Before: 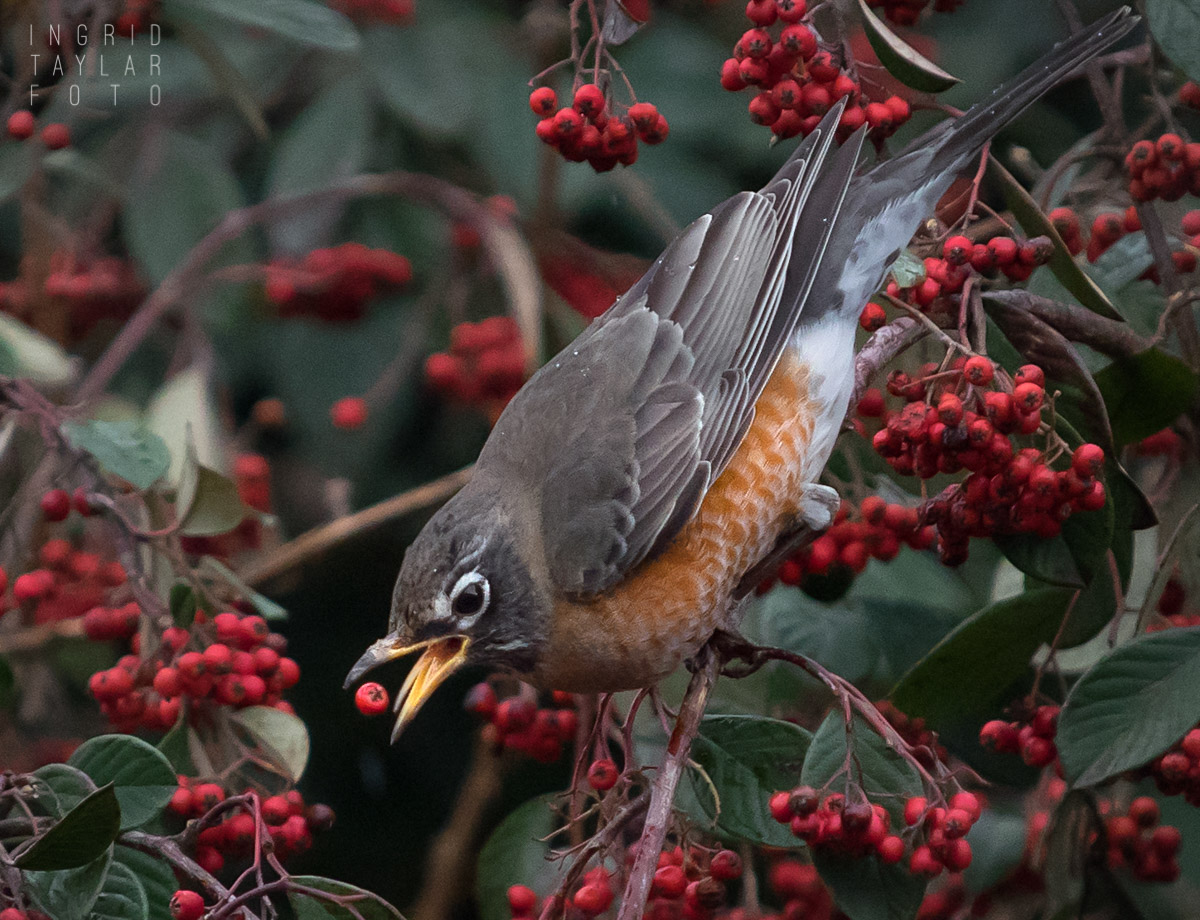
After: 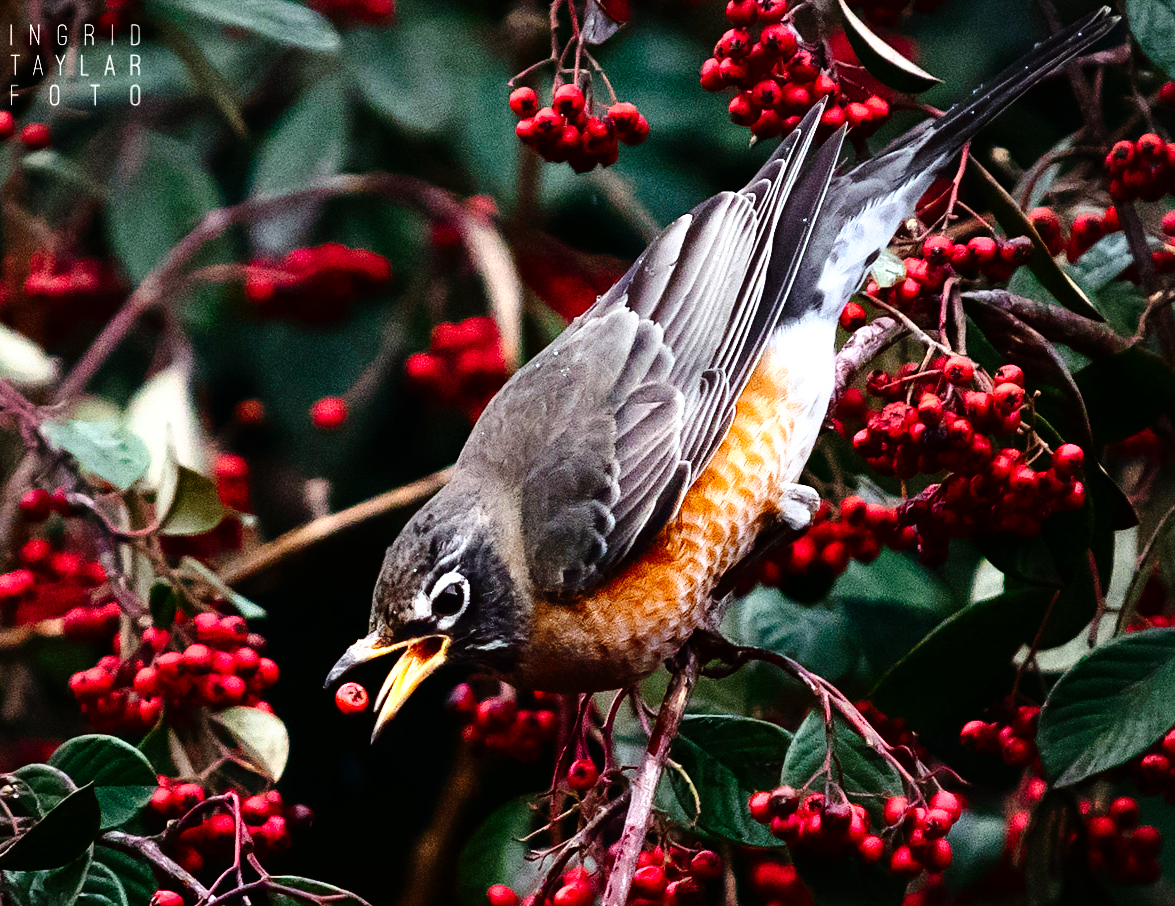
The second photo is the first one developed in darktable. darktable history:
exposure: black level correction 0, exposure 1.2 EV, compensate highlight preservation false
contrast brightness saturation: contrast 0.188, brightness -0.23, saturation 0.113
crop: left 1.731%, right 0.28%, bottom 1.439%
color zones: mix -131.08%
tone curve: curves: ch0 [(0, 0) (0.003, 0.003) (0.011, 0.005) (0.025, 0.008) (0.044, 0.012) (0.069, 0.02) (0.1, 0.031) (0.136, 0.047) (0.177, 0.088) (0.224, 0.141) (0.277, 0.222) (0.335, 0.32) (0.399, 0.422) (0.468, 0.523) (0.543, 0.621) (0.623, 0.715) (0.709, 0.796) (0.801, 0.88) (0.898, 0.962) (1, 1)], preserve colors none
